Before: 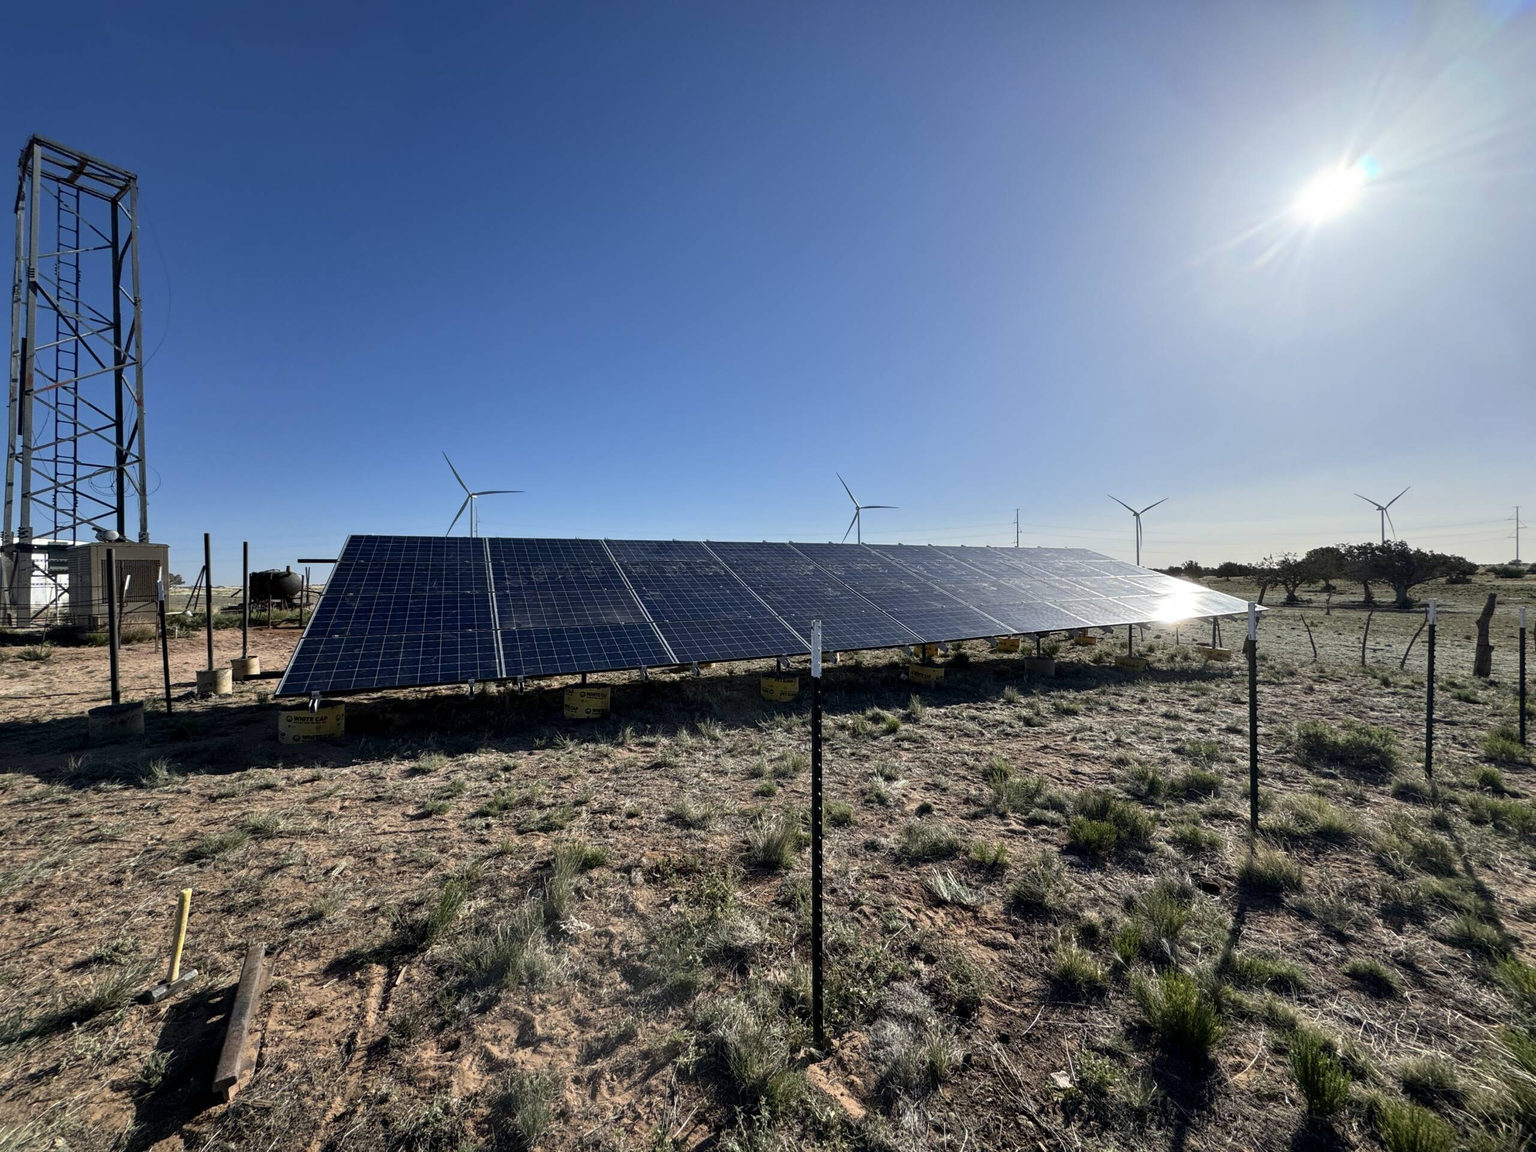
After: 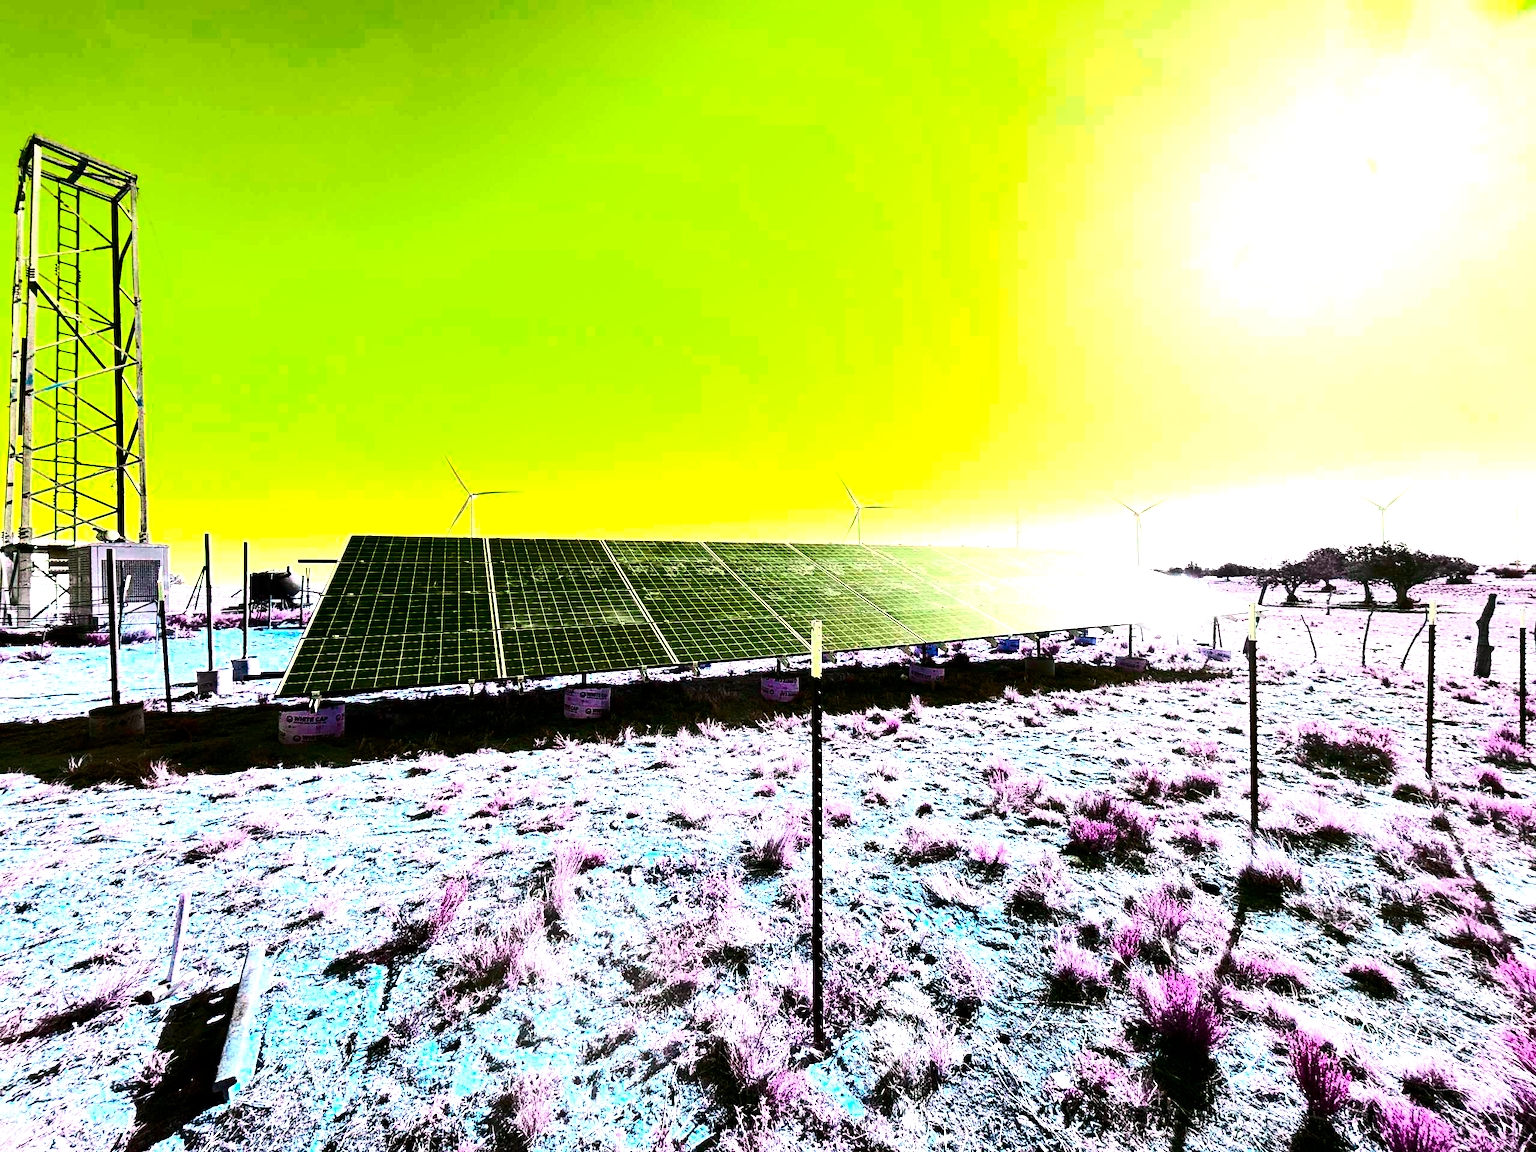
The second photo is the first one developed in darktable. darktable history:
exposure: exposure 1.992 EV, compensate highlight preservation false
color balance rgb: power › chroma 0.278%, power › hue 24.46°, linear chroma grading › global chroma 24.768%, perceptual saturation grading › global saturation 13.305%, hue shift -147.5°, perceptual brilliance grading › global brilliance 15.311%, perceptual brilliance grading › shadows -34.478%, contrast 34.558%, saturation formula JzAzBz (2021)
contrast brightness saturation: contrast 0.397, brightness 0.099, saturation 0.212
